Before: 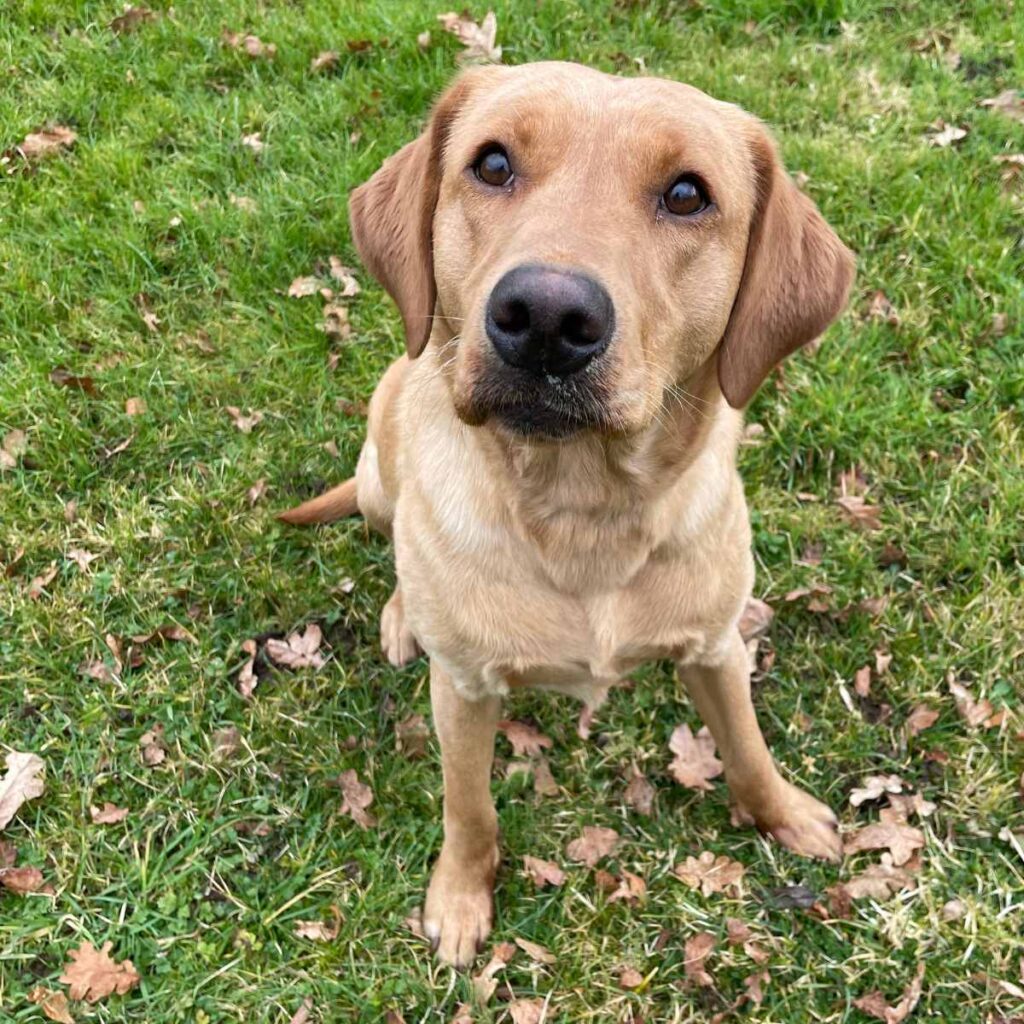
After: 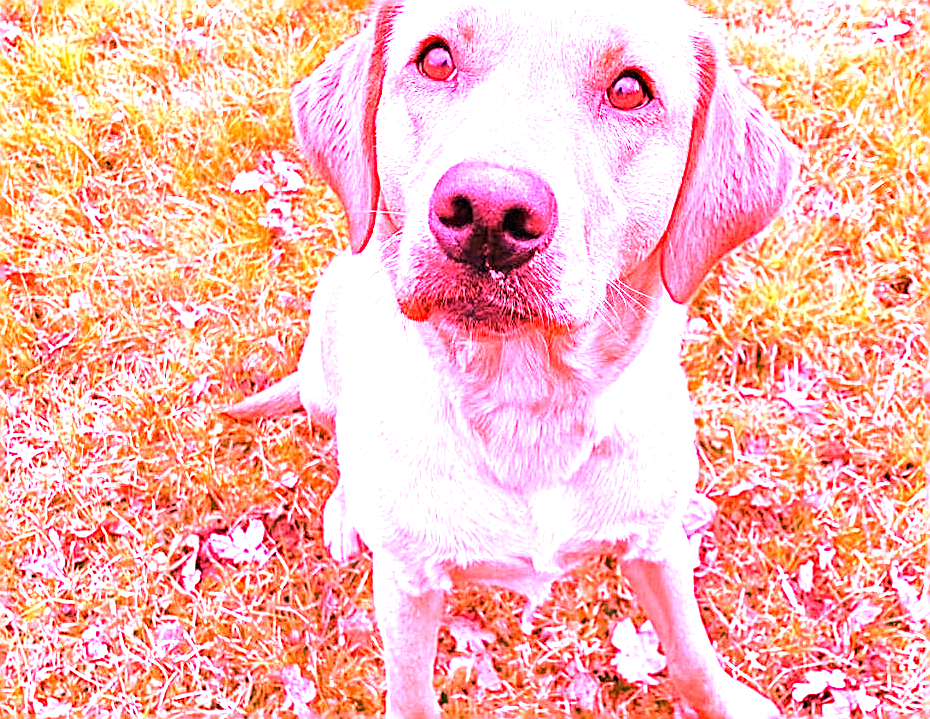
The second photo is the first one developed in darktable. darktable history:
sharpen: on, module defaults
exposure: black level correction 0, exposure 1.2 EV, compensate exposure bias true, compensate highlight preservation false
crop: left 5.596%, top 10.314%, right 3.534%, bottom 19.395%
white balance: red 4.26, blue 1.802
